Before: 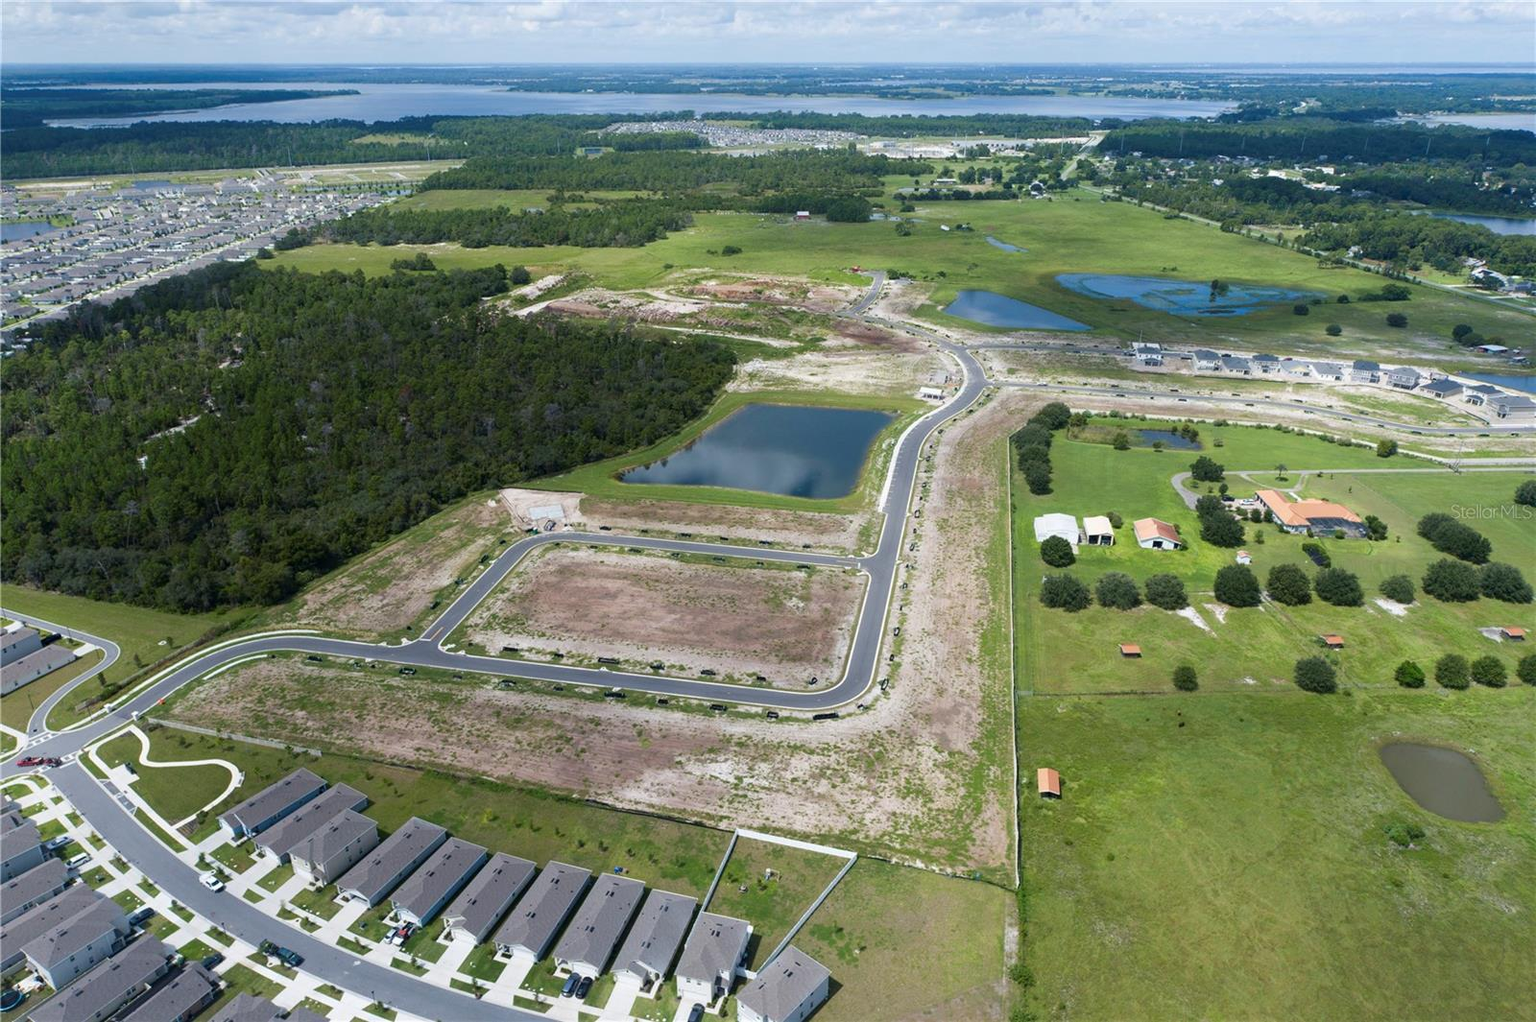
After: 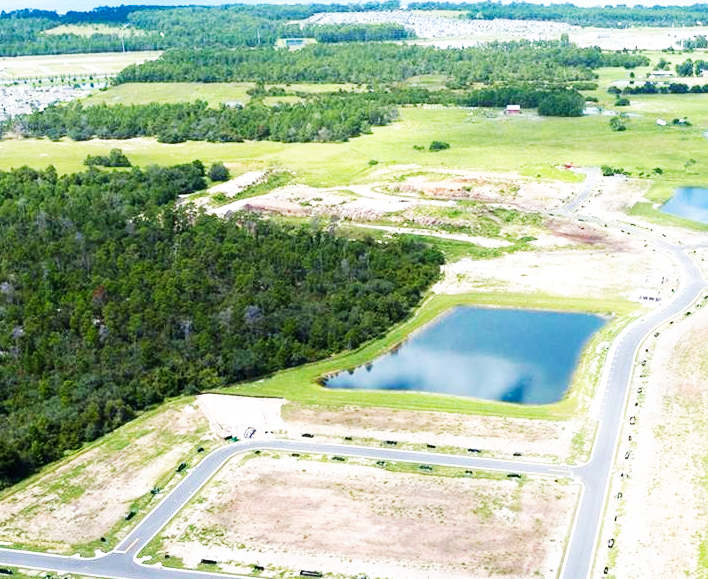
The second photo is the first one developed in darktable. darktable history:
exposure: exposure 0.494 EV, compensate highlight preservation false
base curve: curves: ch0 [(0, 0) (0.007, 0.004) (0.027, 0.03) (0.046, 0.07) (0.207, 0.54) (0.442, 0.872) (0.673, 0.972) (1, 1)], preserve colors none
crop: left 20.242%, top 10.826%, right 35.474%, bottom 34.735%
